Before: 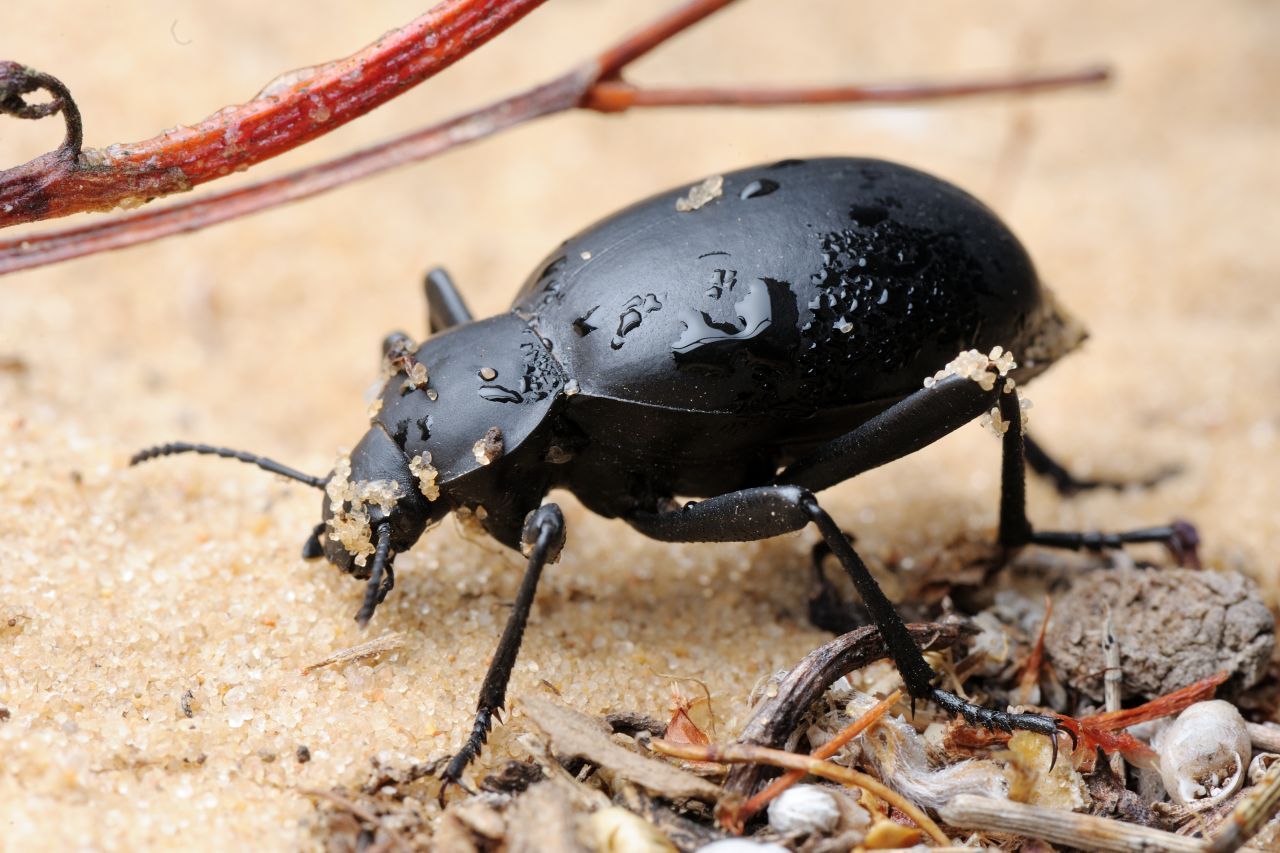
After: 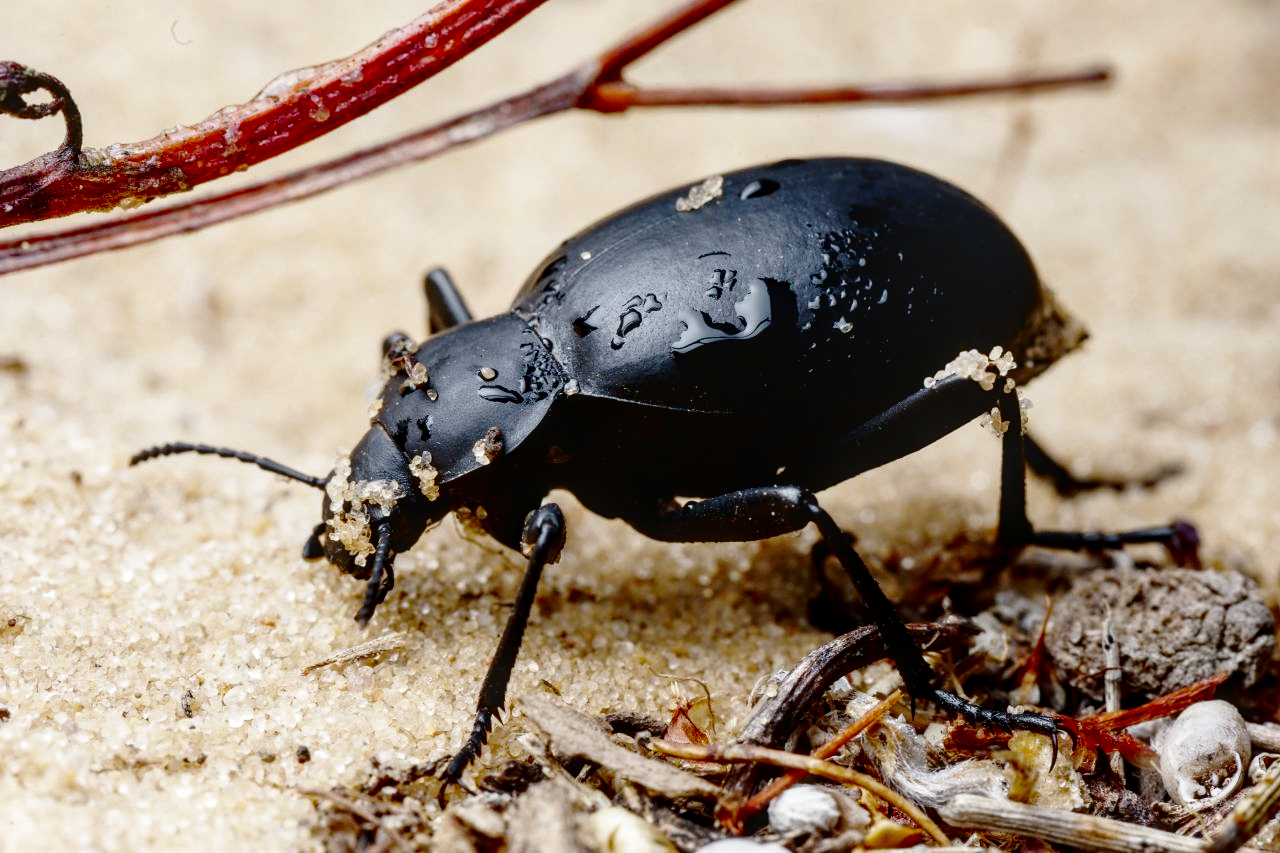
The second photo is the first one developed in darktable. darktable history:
color calibration: illuminant same as pipeline (D50), x 0.346, y 0.358, temperature 4978.89 K
contrast brightness saturation: brightness -0.513
base curve: curves: ch0 [(0, 0) (0.032, 0.025) (0.121, 0.166) (0.206, 0.329) (0.605, 0.79) (1, 1)], preserve colors none
local contrast: highlights 55%, shadows 51%, detail 130%, midtone range 0.457
